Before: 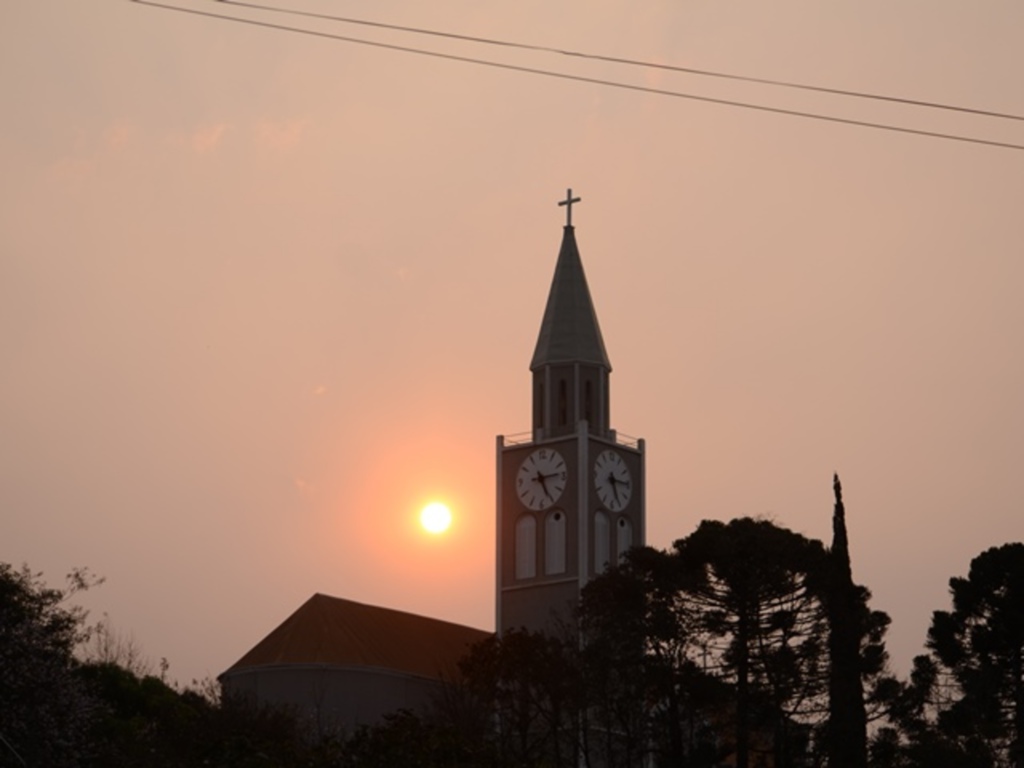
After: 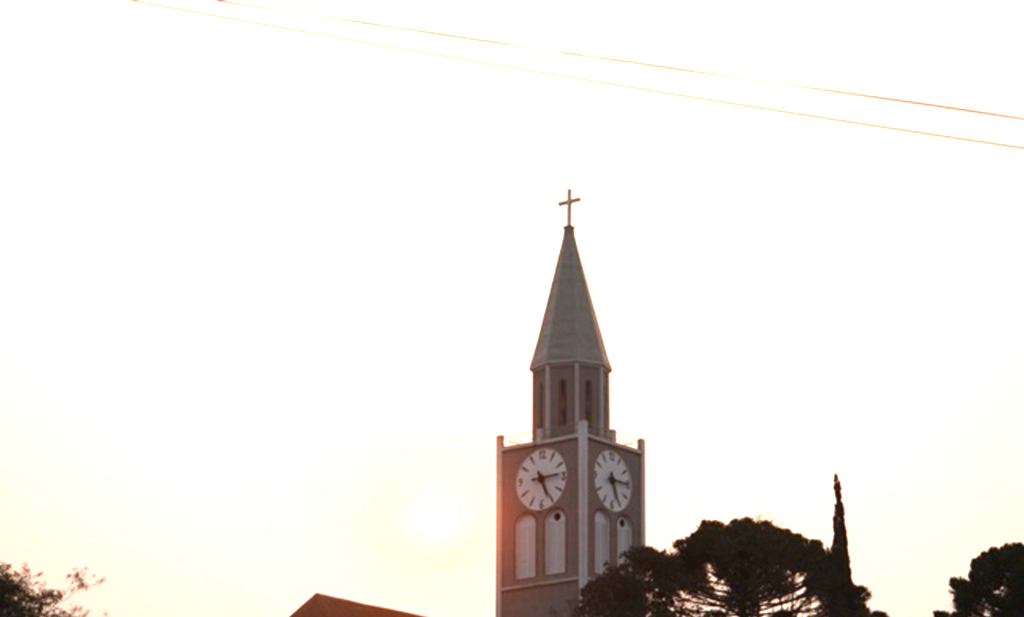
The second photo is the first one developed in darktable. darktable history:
exposure: black level correction 0, exposure 2 EV, compensate highlight preservation false
crop: bottom 19.644%
